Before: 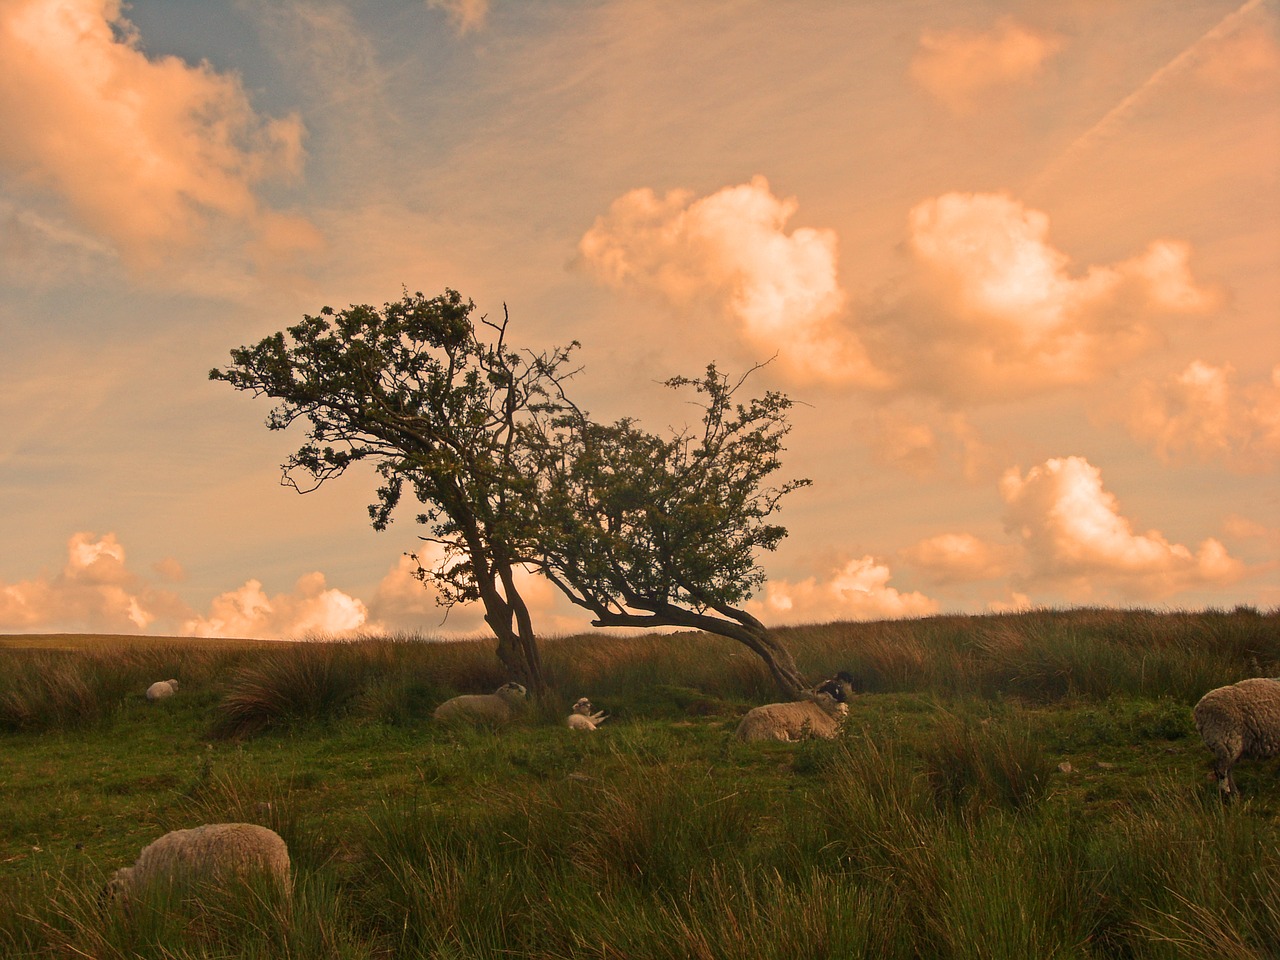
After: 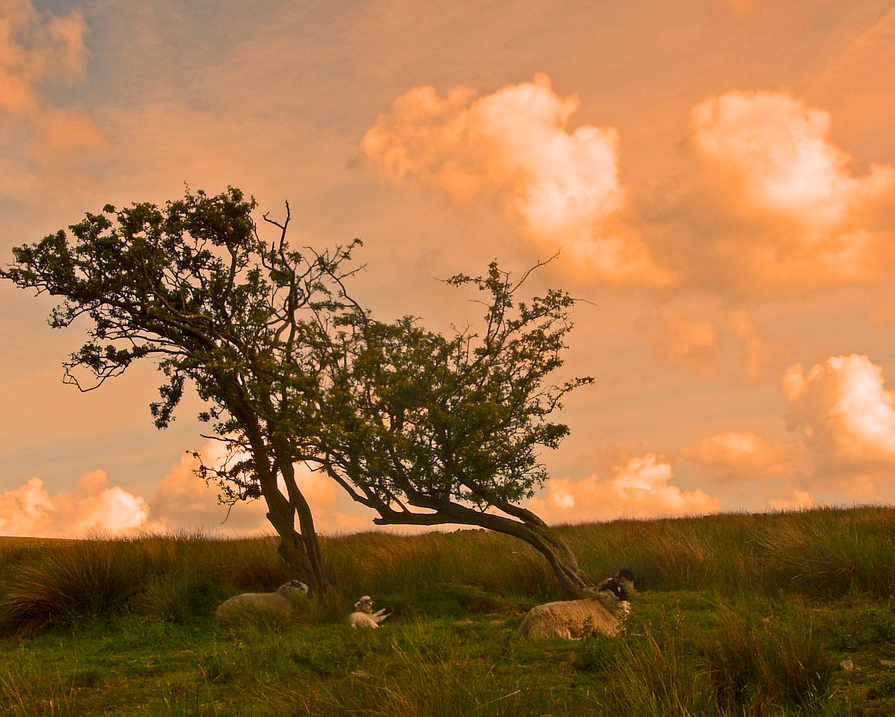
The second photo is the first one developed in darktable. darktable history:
crop and rotate: left 17.046%, top 10.659%, right 12.989%, bottom 14.553%
color balance rgb: shadows lift › chroma 2%, shadows lift › hue 217.2°, power › chroma 0.25%, power › hue 60°, highlights gain › chroma 1.5%, highlights gain › hue 309.6°, global offset › luminance -0.5%, perceptual saturation grading › global saturation 15%, global vibrance 20%
color correction: highlights a* -3.28, highlights b* -6.24, shadows a* 3.1, shadows b* 5.19
shadows and highlights: radius 264.75, soften with gaussian
